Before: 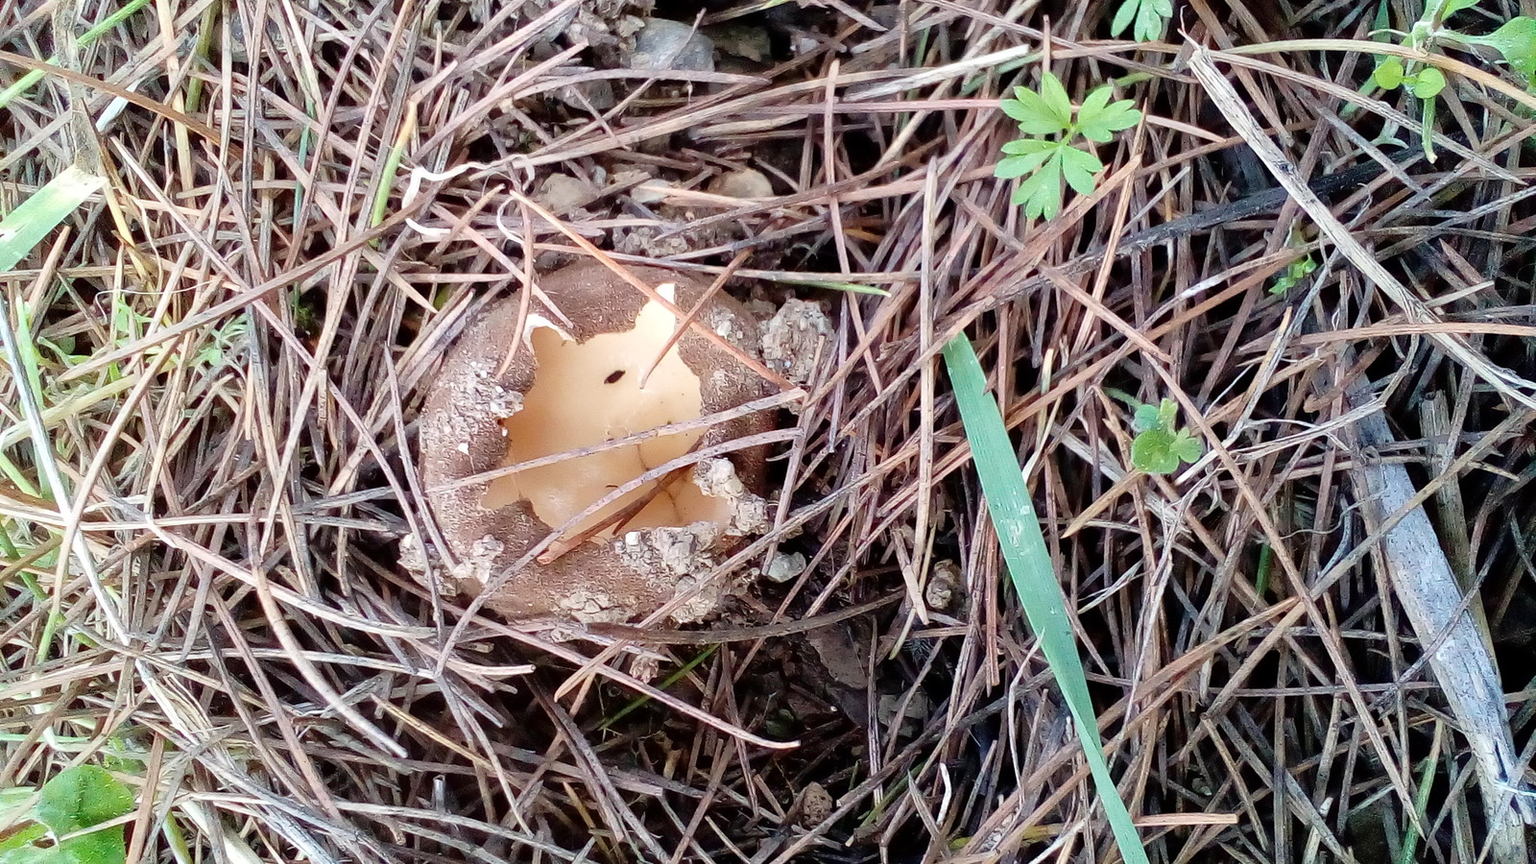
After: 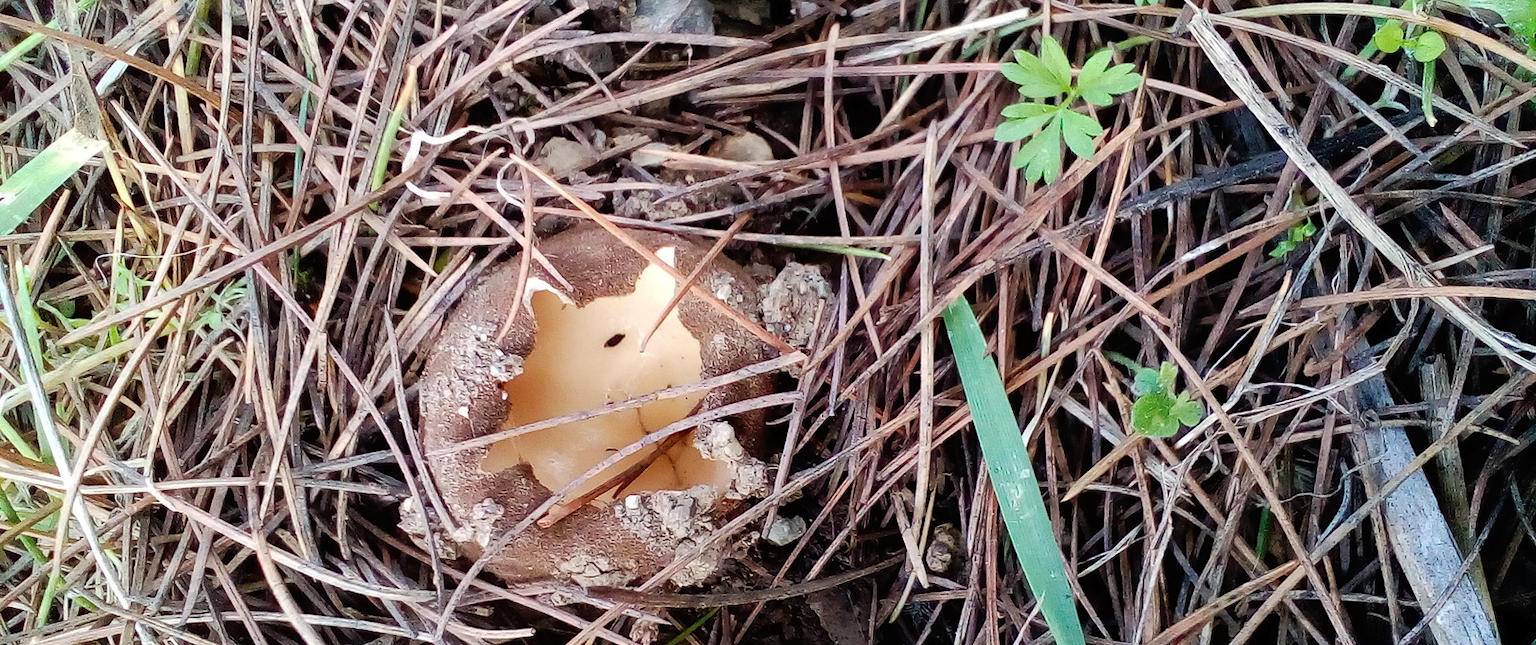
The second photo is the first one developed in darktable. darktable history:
tone curve: curves: ch0 [(0, 0) (0.003, 0.008) (0.011, 0.011) (0.025, 0.014) (0.044, 0.021) (0.069, 0.029) (0.1, 0.042) (0.136, 0.06) (0.177, 0.09) (0.224, 0.126) (0.277, 0.177) (0.335, 0.243) (0.399, 0.31) (0.468, 0.388) (0.543, 0.484) (0.623, 0.585) (0.709, 0.683) (0.801, 0.775) (0.898, 0.873) (1, 1)], preserve colors none
crop: top 4.313%, bottom 20.92%
